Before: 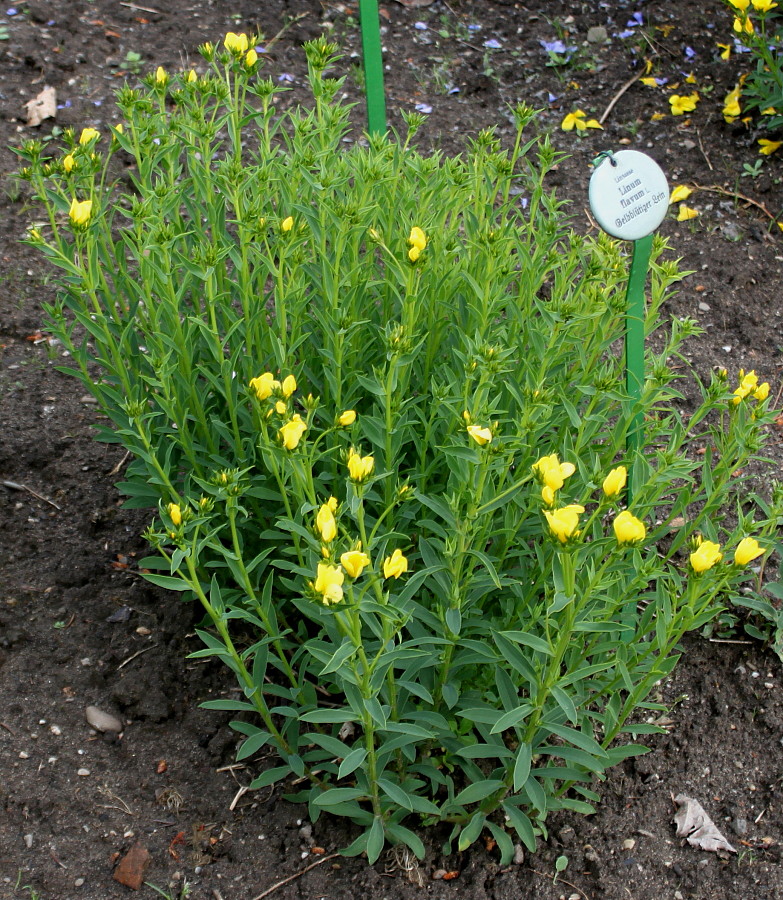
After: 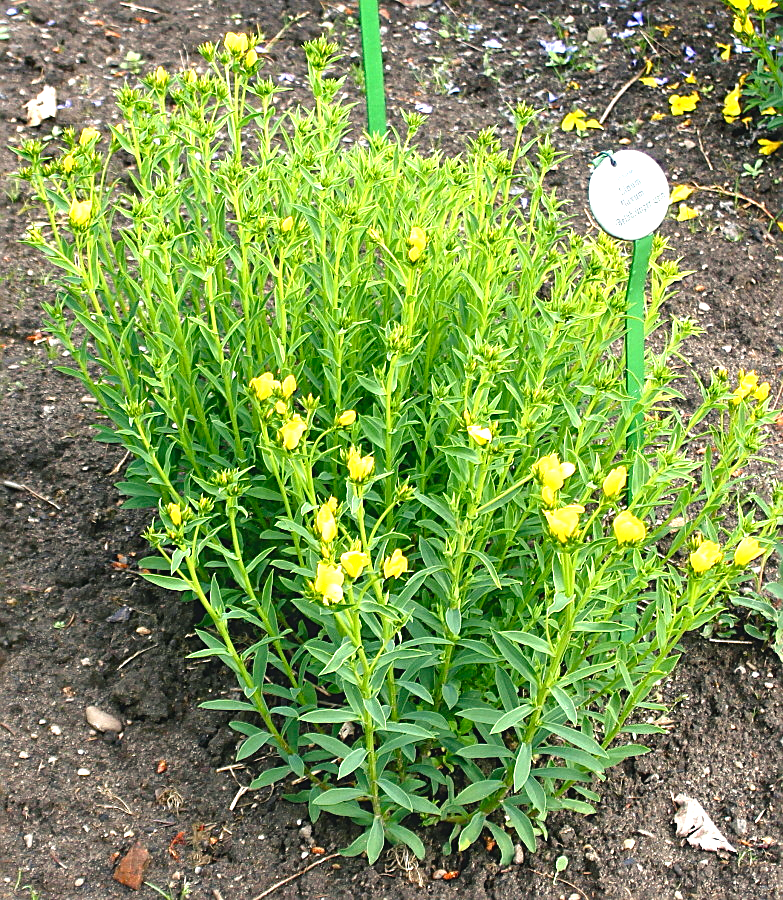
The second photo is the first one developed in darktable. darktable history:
local contrast: mode bilateral grid, contrast 20, coarseness 50, detail 120%, midtone range 0.2
sharpen: on, module defaults
exposure: black level correction -0.002, exposure 1.35 EV, compensate highlight preservation false
color balance rgb: shadows lift › chroma 2%, shadows lift › hue 219.6°, power › hue 313.2°, highlights gain › chroma 3%, highlights gain › hue 75.6°, global offset › luminance 0.5%, perceptual saturation grading › global saturation 15.33%, perceptual saturation grading › highlights -19.33%, perceptual saturation grading › shadows 20%, global vibrance 20%
